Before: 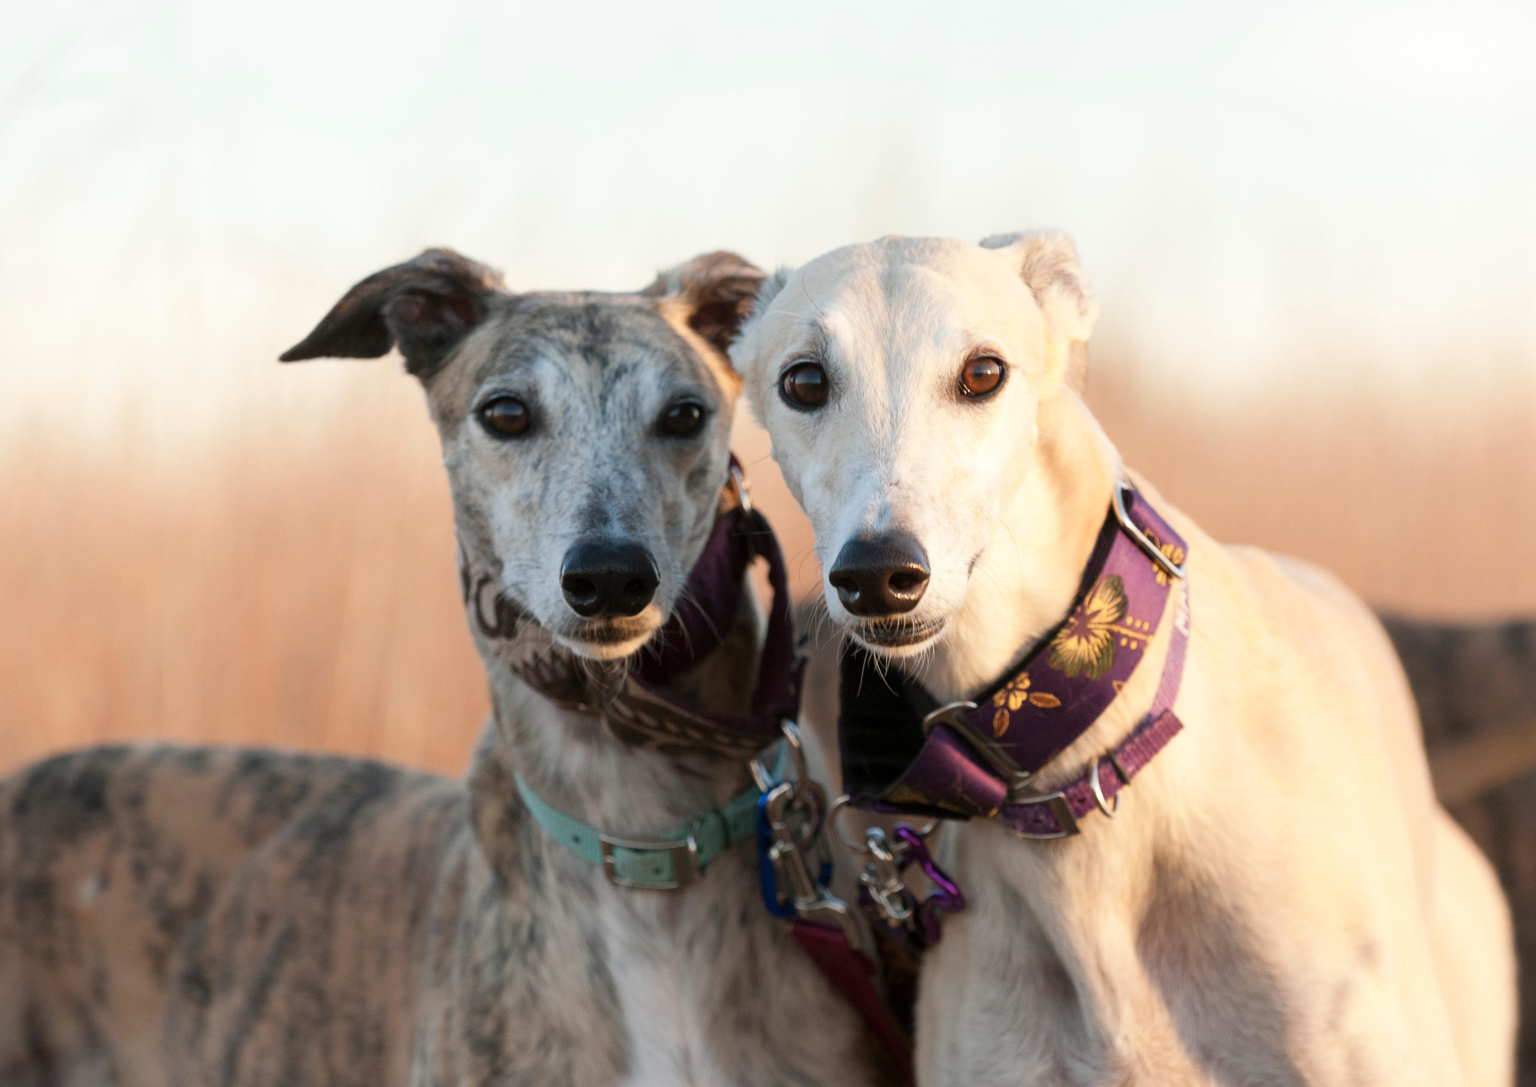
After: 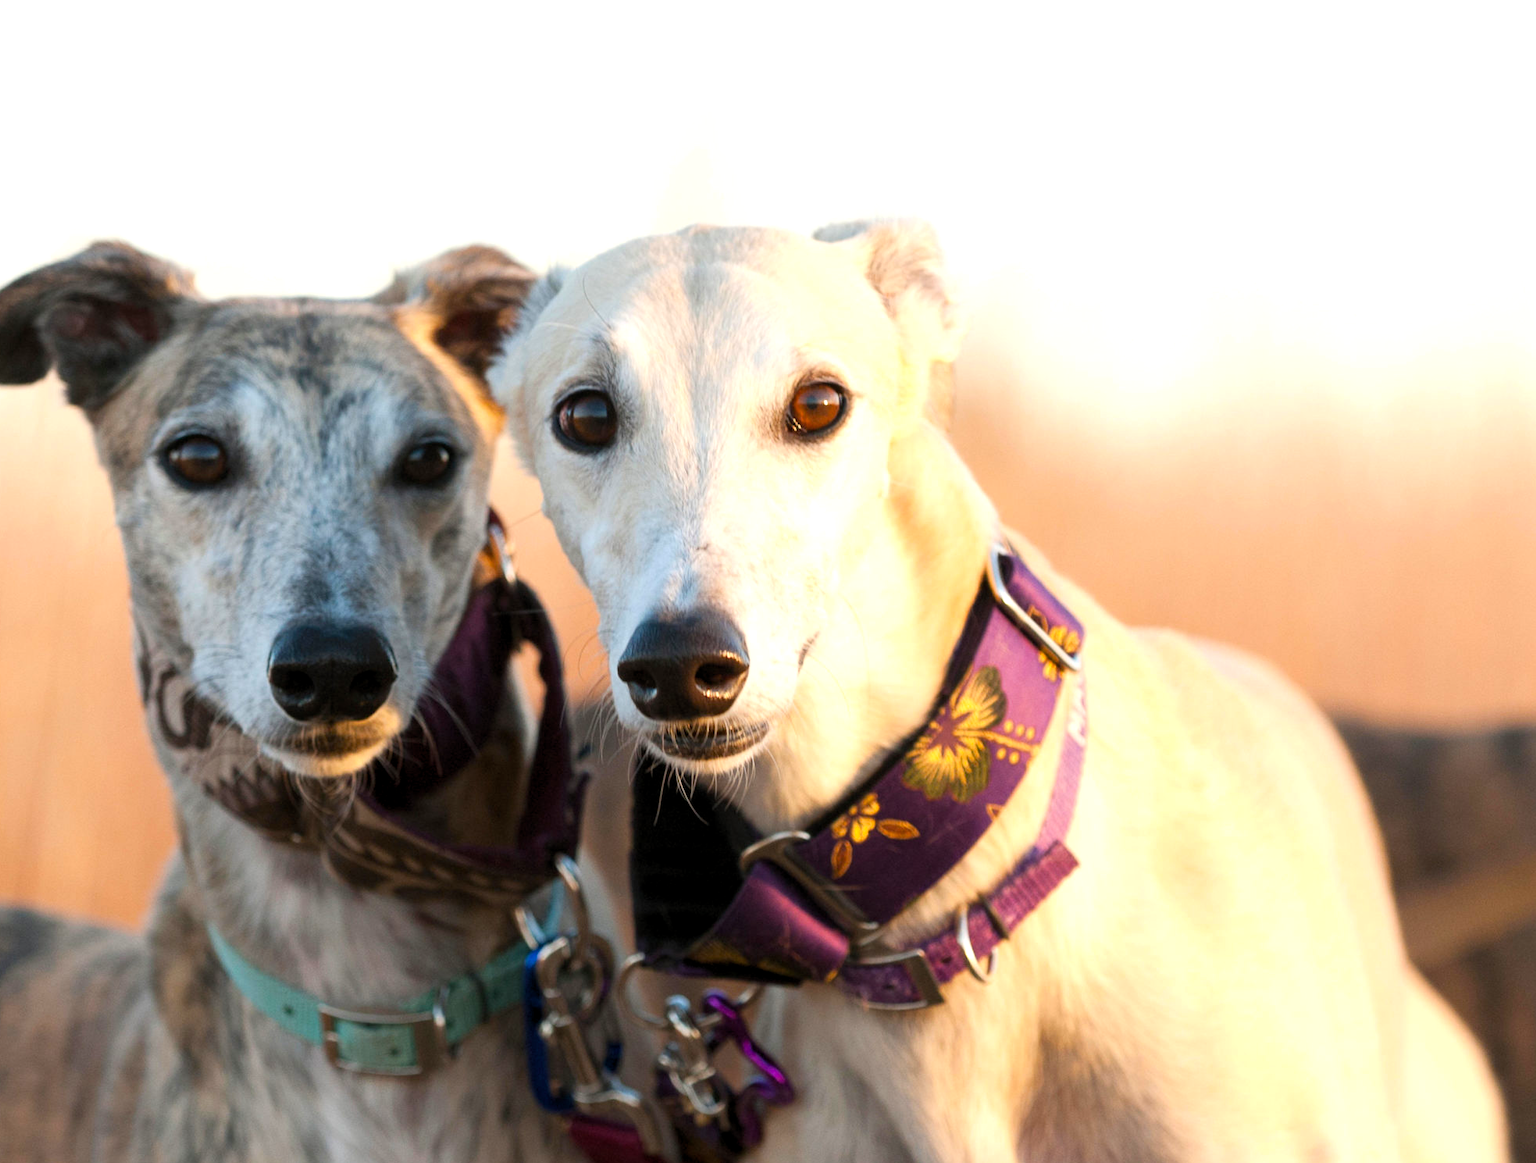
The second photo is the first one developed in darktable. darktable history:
exposure: exposure 0.2 EV, compensate highlight preservation false
color balance rgb: perceptual saturation grading › global saturation 30%
crop: left 23.095%, top 5.827%, bottom 11.854%
levels: levels [0.016, 0.492, 0.969]
